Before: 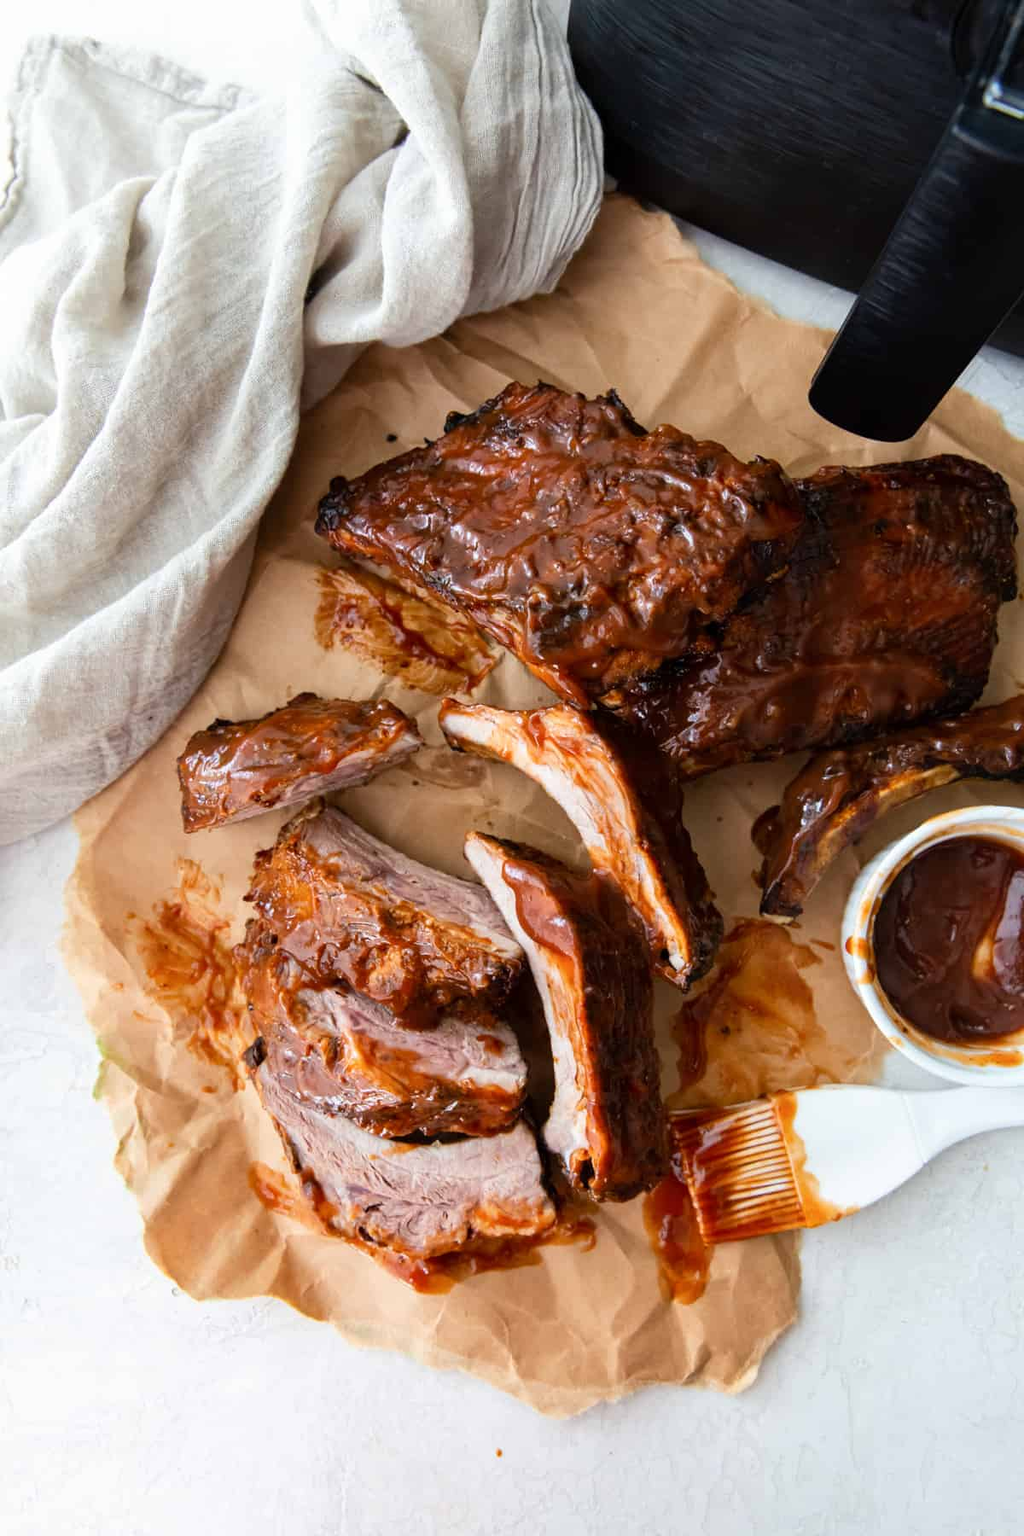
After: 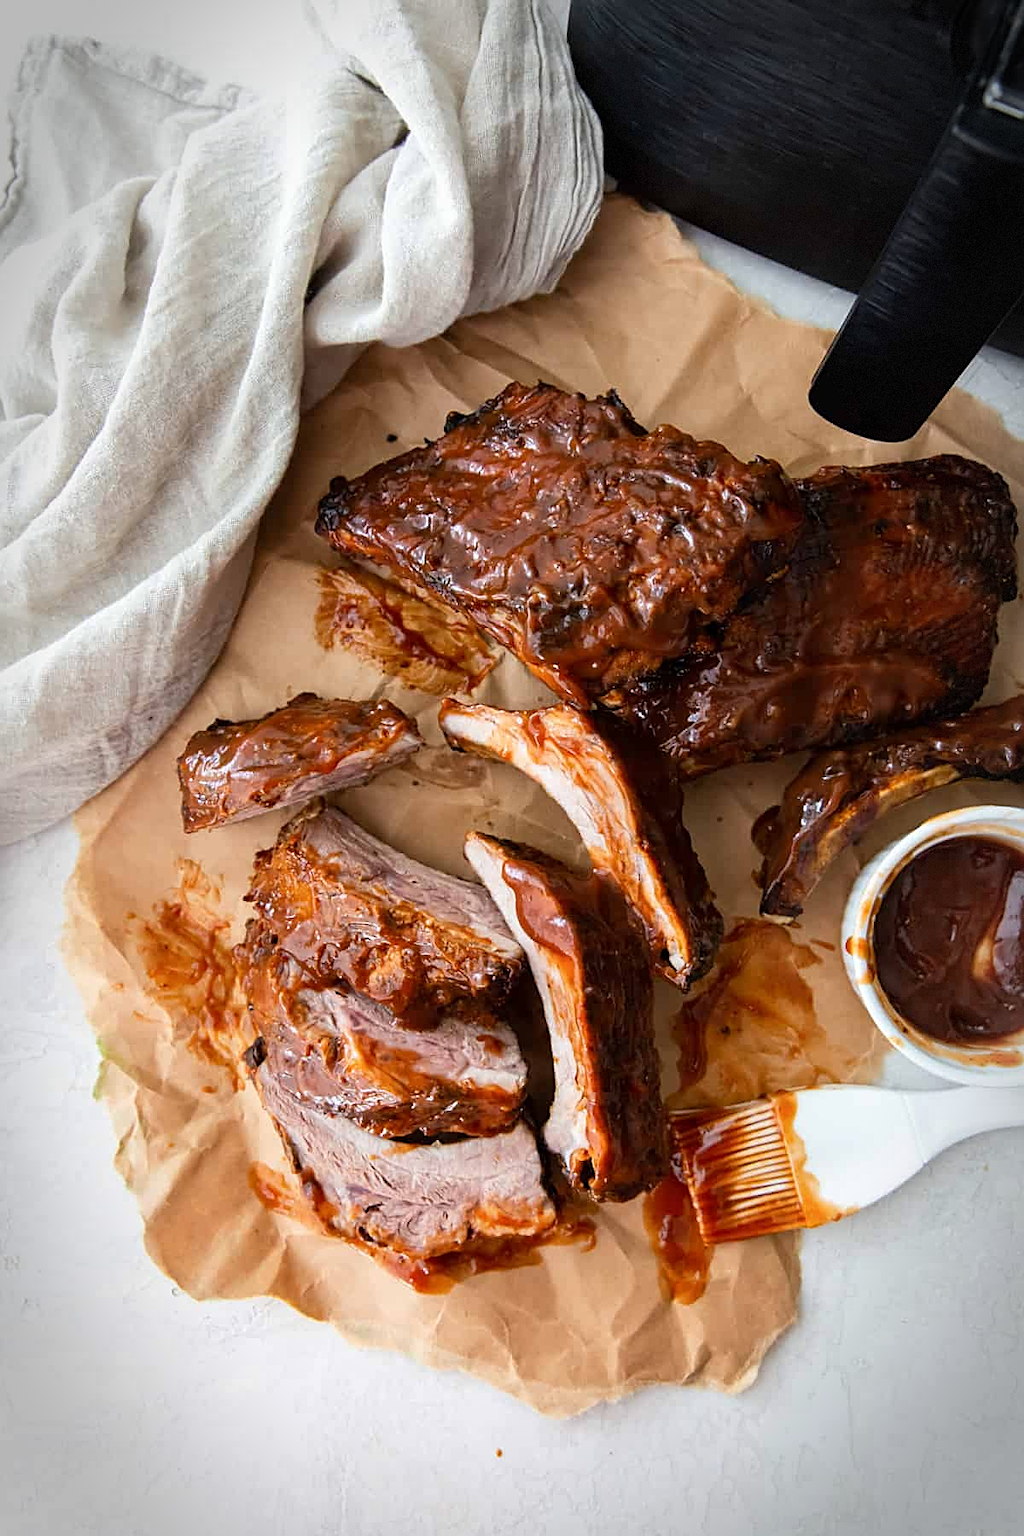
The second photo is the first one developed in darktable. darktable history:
sharpen: on, module defaults
vignetting: automatic ratio true, dithering 8-bit output, unbound false
